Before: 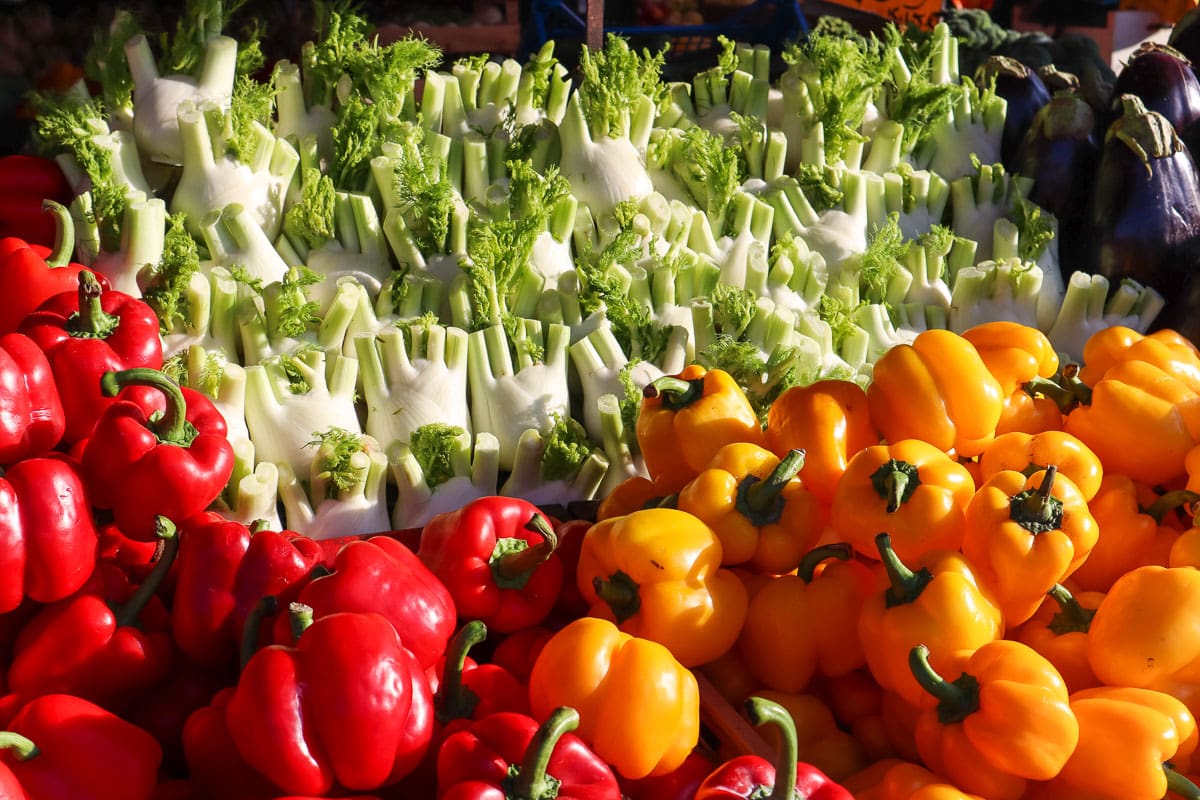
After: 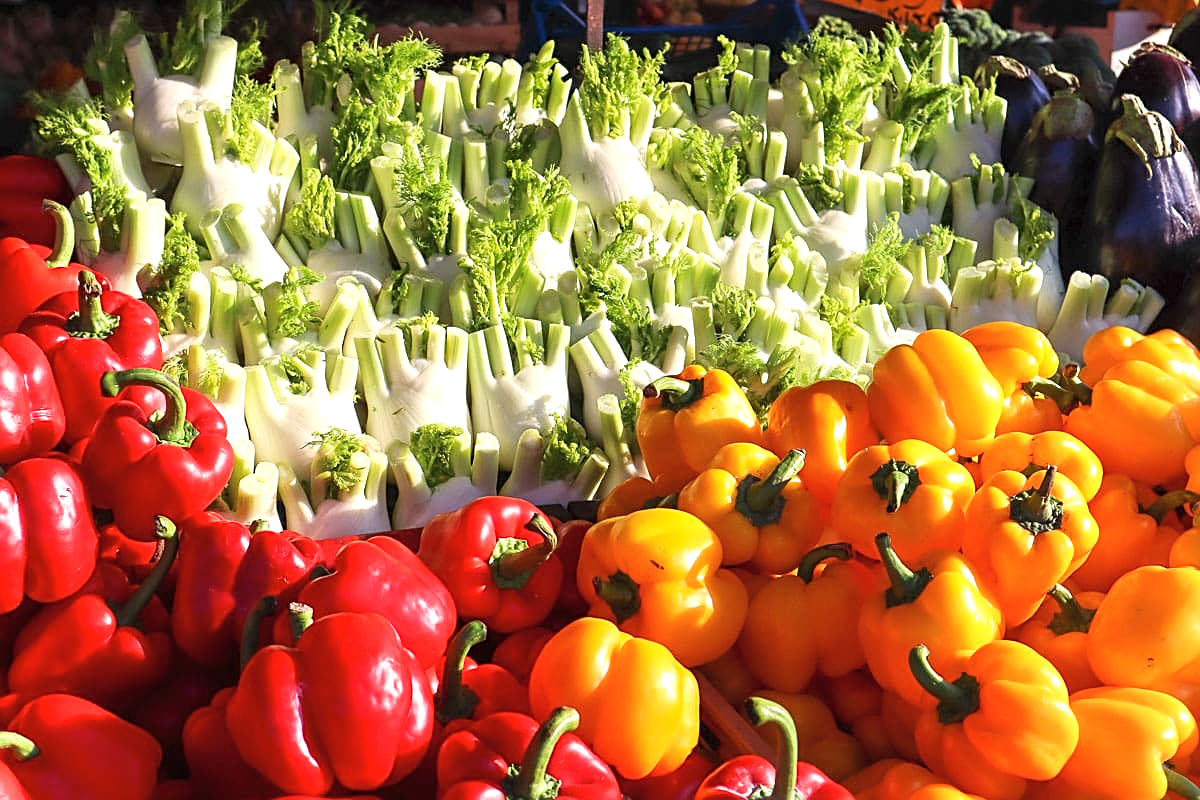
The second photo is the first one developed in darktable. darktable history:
exposure: black level correction 0, exposure 0.5 EV, compensate highlight preservation false
sharpen: on, module defaults
contrast brightness saturation: contrast 0.05, brightness 0.06, saturation 0.01
